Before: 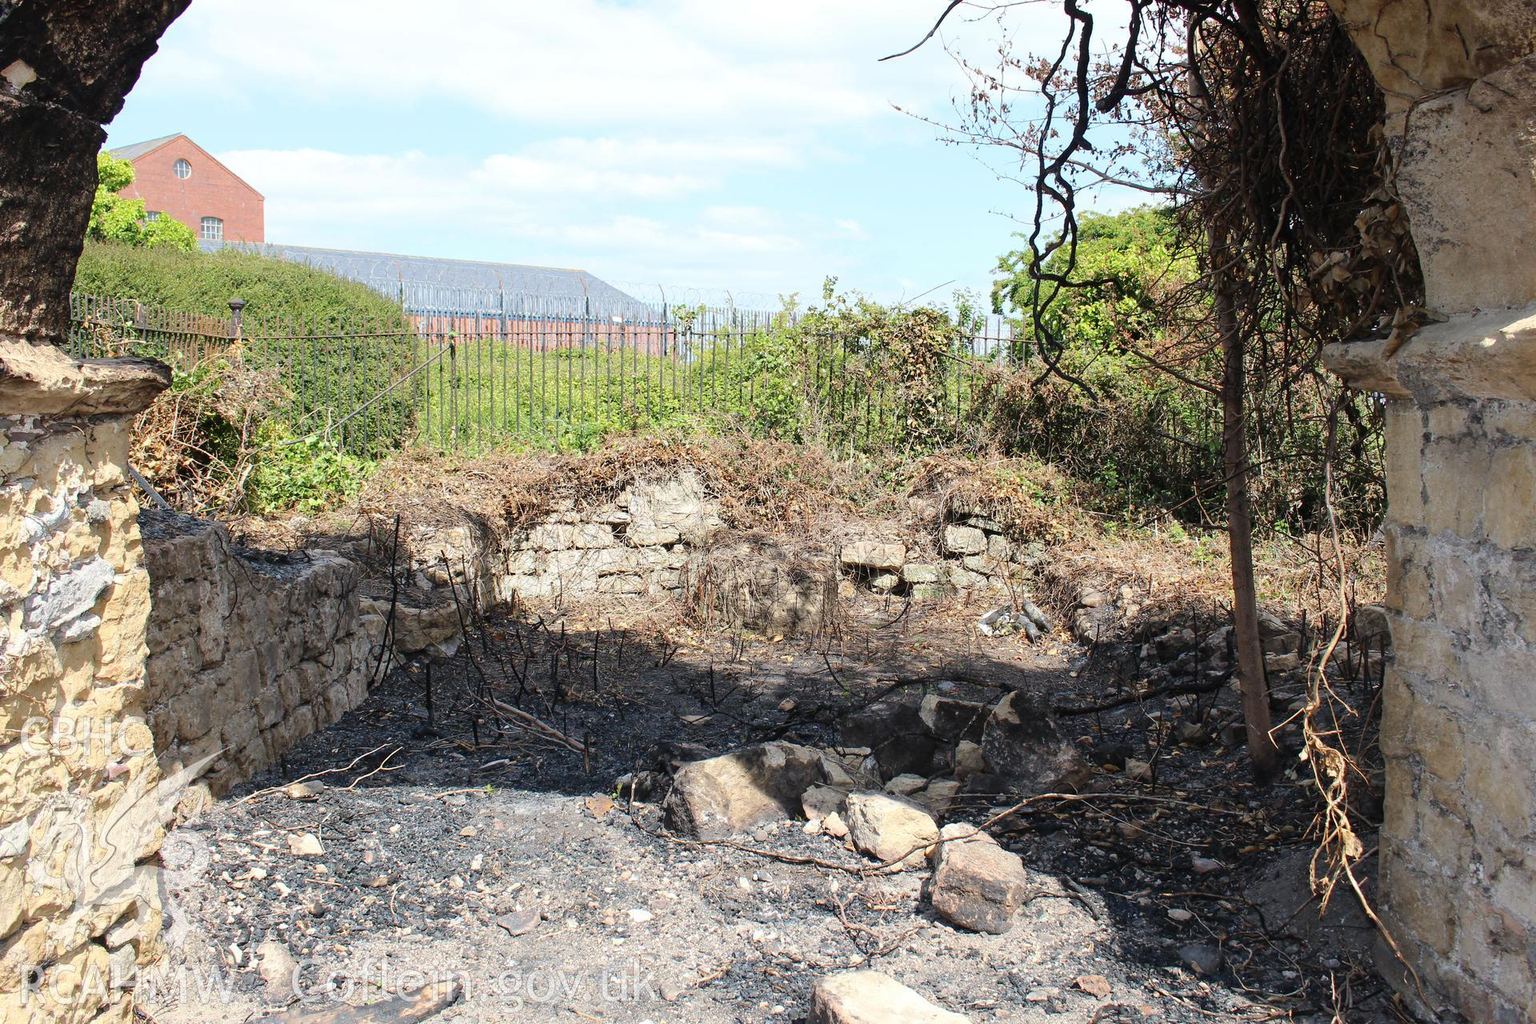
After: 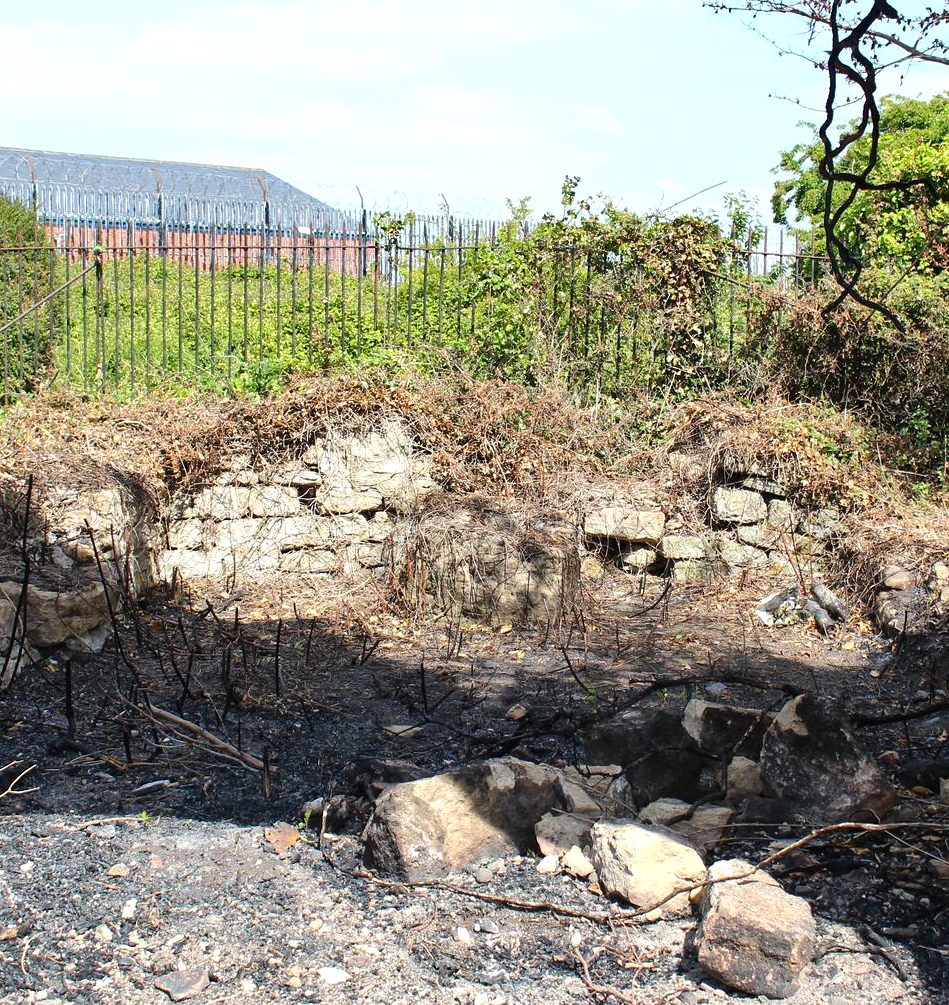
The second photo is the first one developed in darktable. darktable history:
tone equalizer: on, module defaults
shadows and highlights: shadows 22.7, highlights -48.71, soften with gaussian
crop and rotate: angle 0.02°, left 24.353%, top 13.219%, right 26.156%, bottom 8.224%
color balance: contrast 10%
